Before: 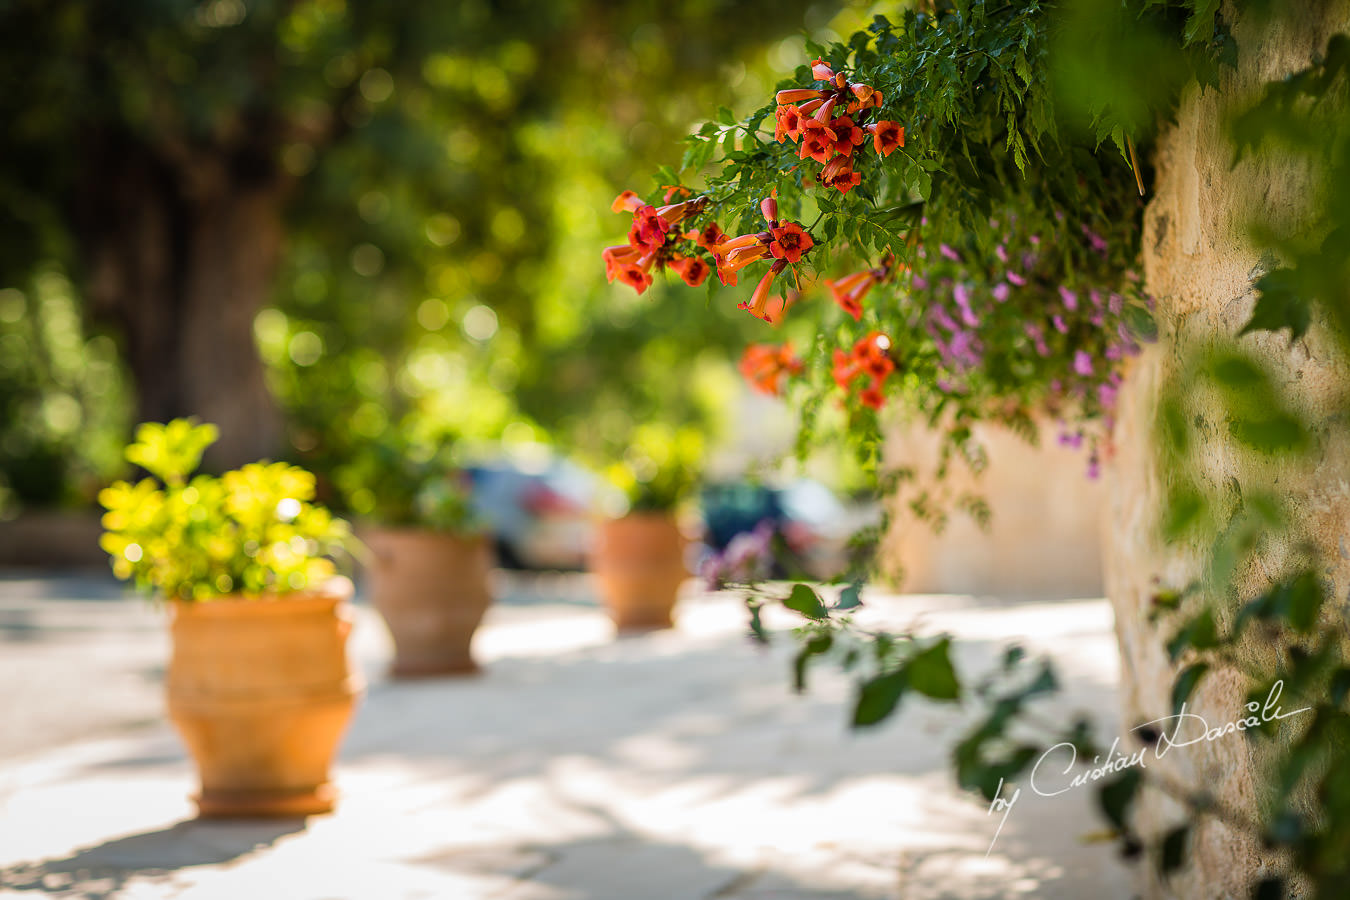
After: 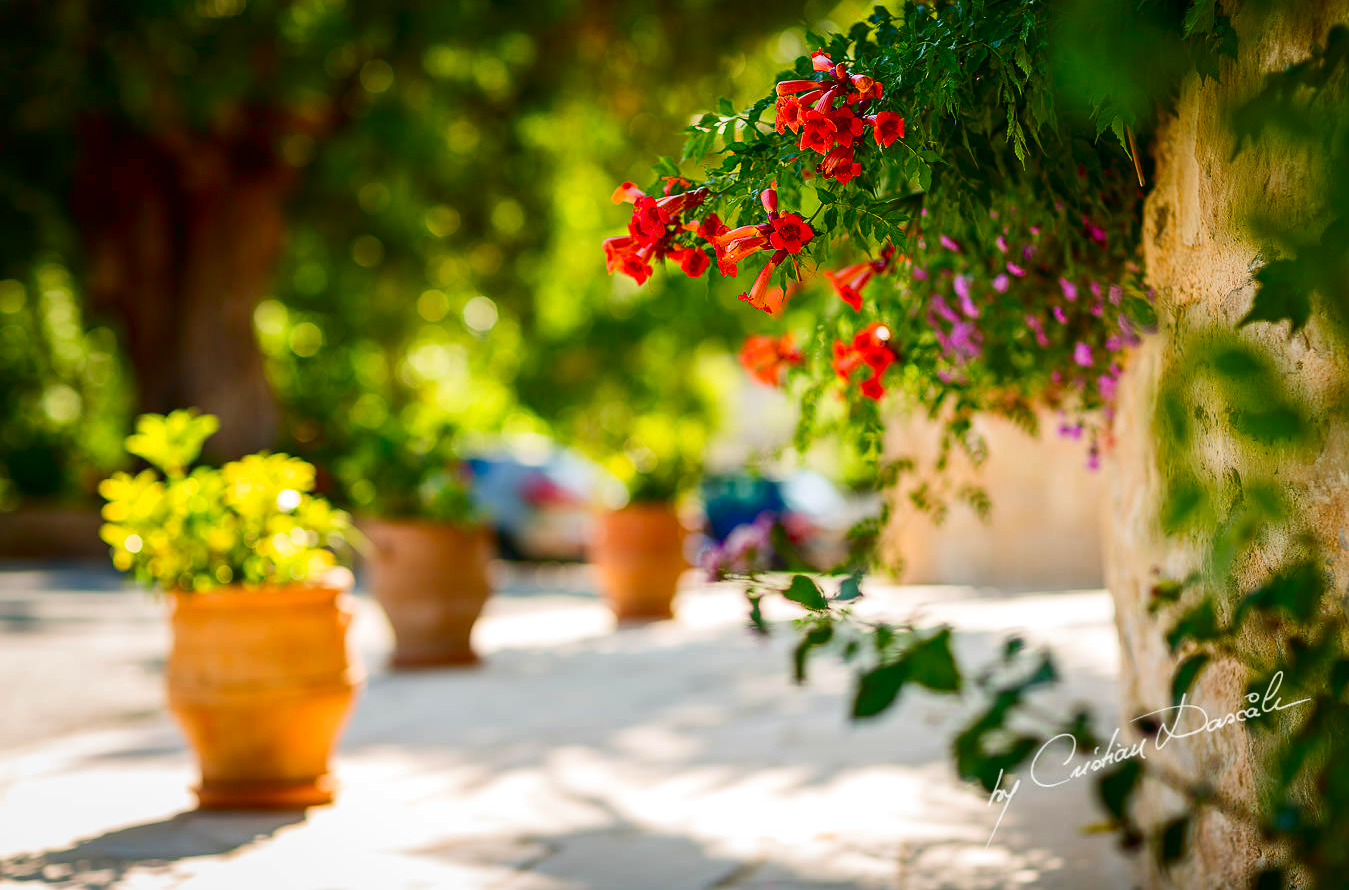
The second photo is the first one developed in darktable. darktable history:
contrast brightness saturation: contrast 0.13, brightness -0.24, saturation 0.14
crop: top 1.049%, right 0.001%
levels: levels [0, 0.43, 0.984]
